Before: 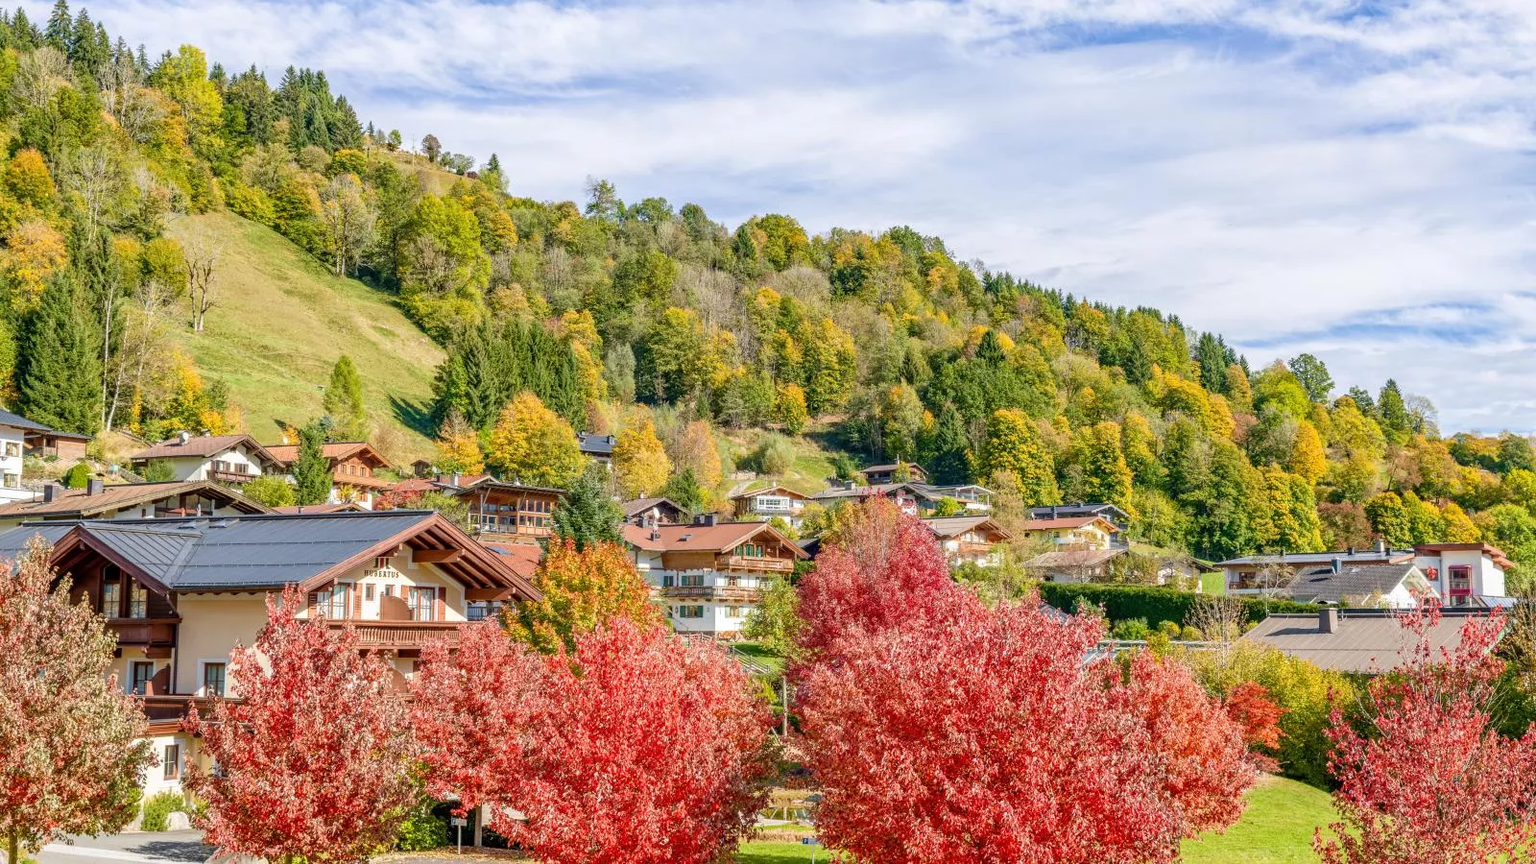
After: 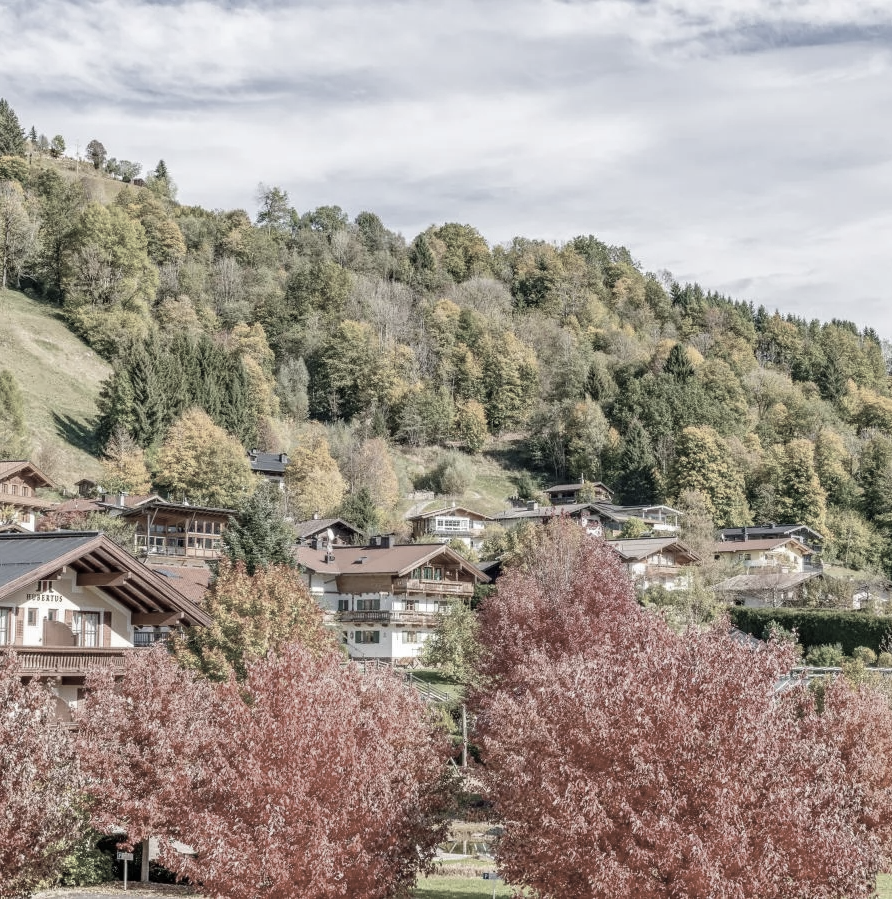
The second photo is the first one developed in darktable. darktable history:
crop: left 22.106%, right 22.092%, bottom 0.014%
color correction: highlights b* 0.004, saturation 0.314
